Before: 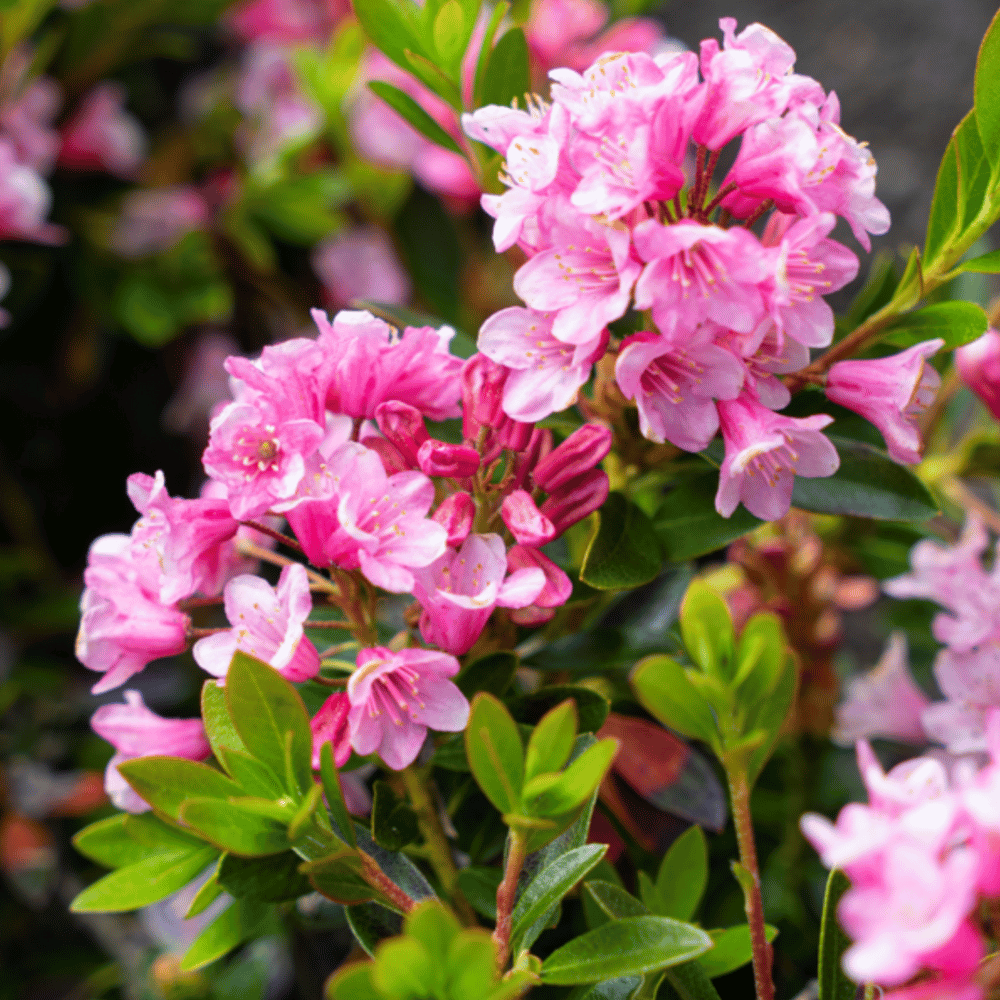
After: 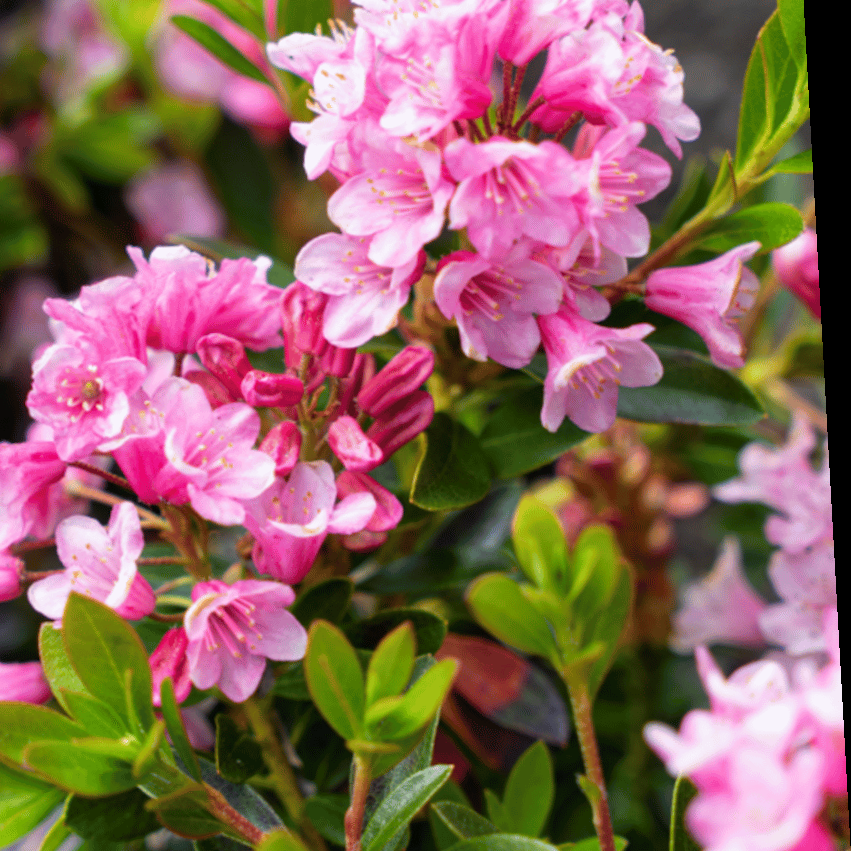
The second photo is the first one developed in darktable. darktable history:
rotate and perspective: rotation -3.18°, automatic cropping off
crop: left 19.159%, top 9.58%, bottom 9.58%
